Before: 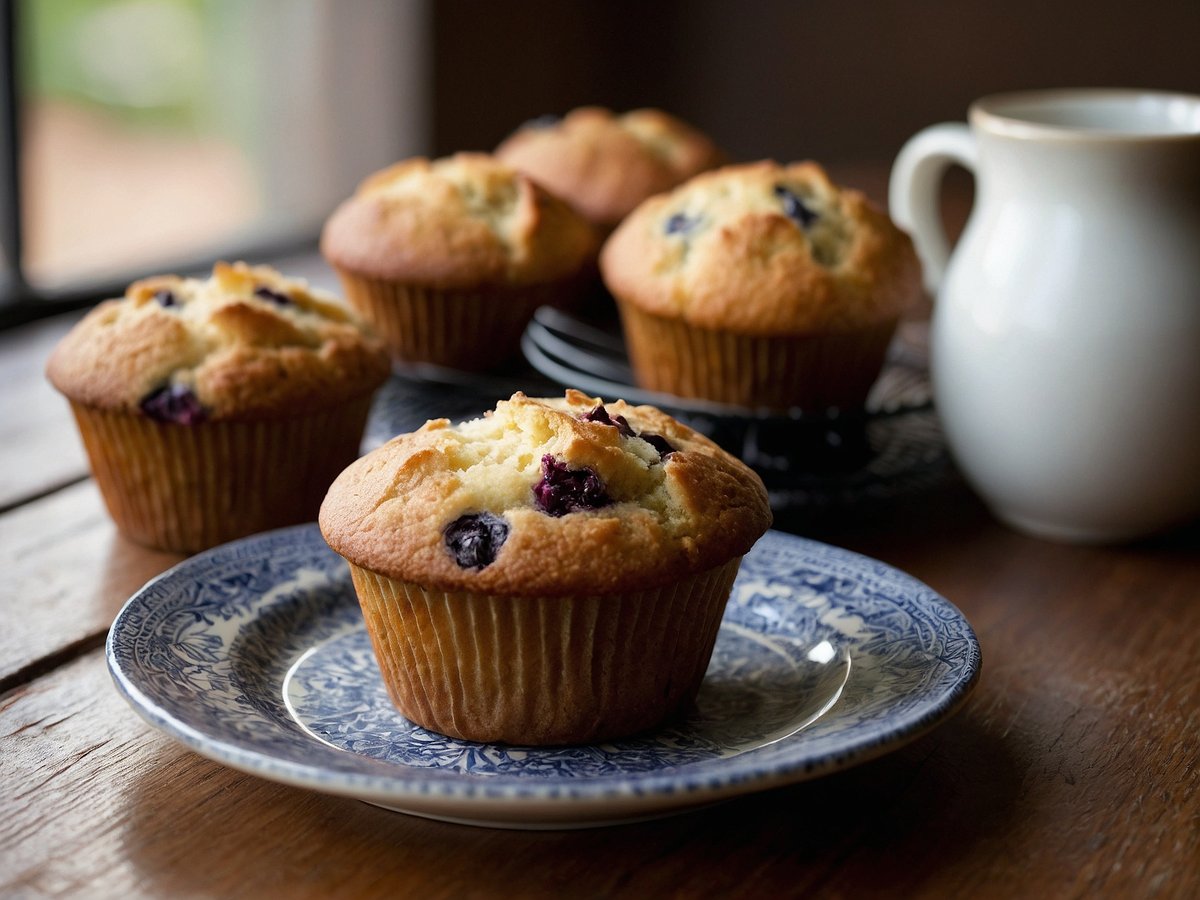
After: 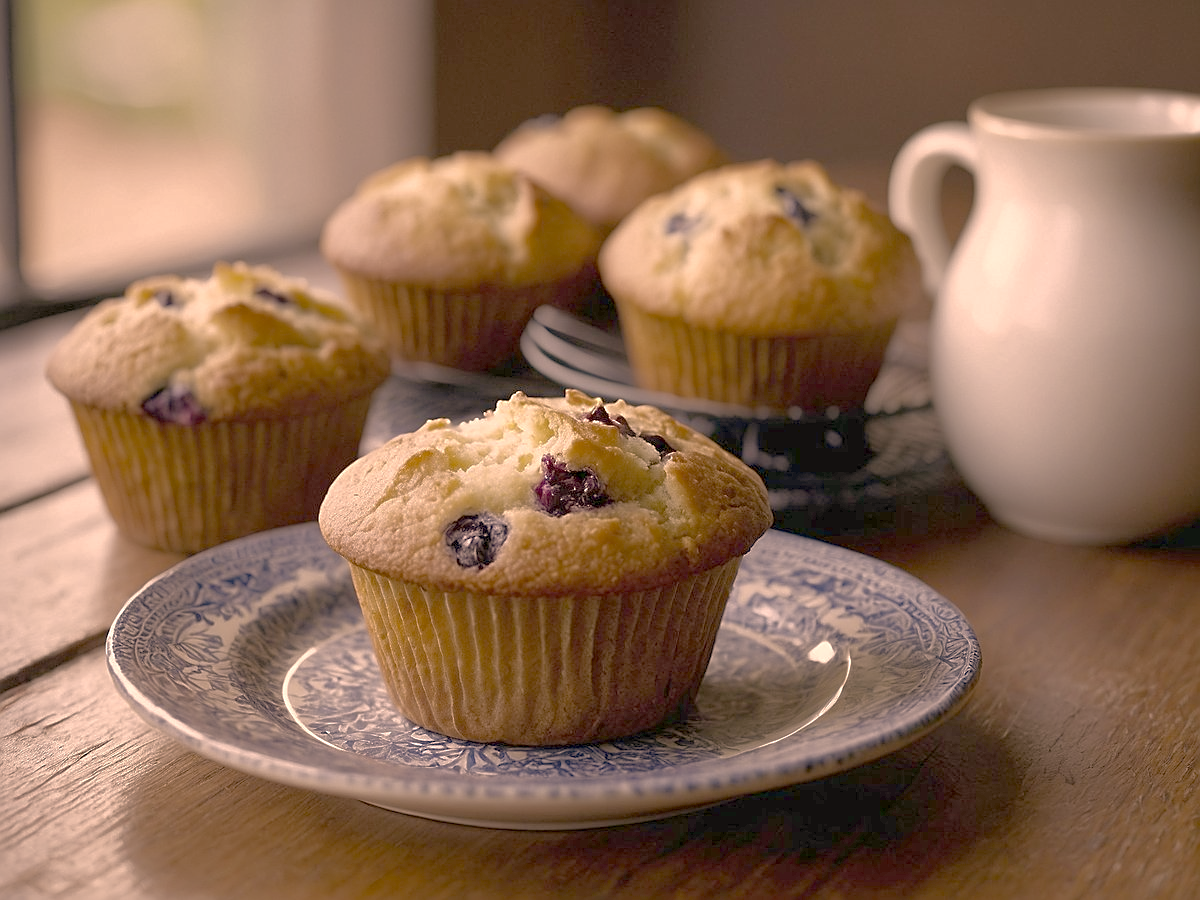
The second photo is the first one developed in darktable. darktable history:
sharpen: on, module defaults
base curve: curves: ch0 [(0, 0) (0.826, 0.587) (1, 1)]
color contrast: green-magenta contrast 0.81
color correction: highlights a* 21.16, highlights b* 19.61
